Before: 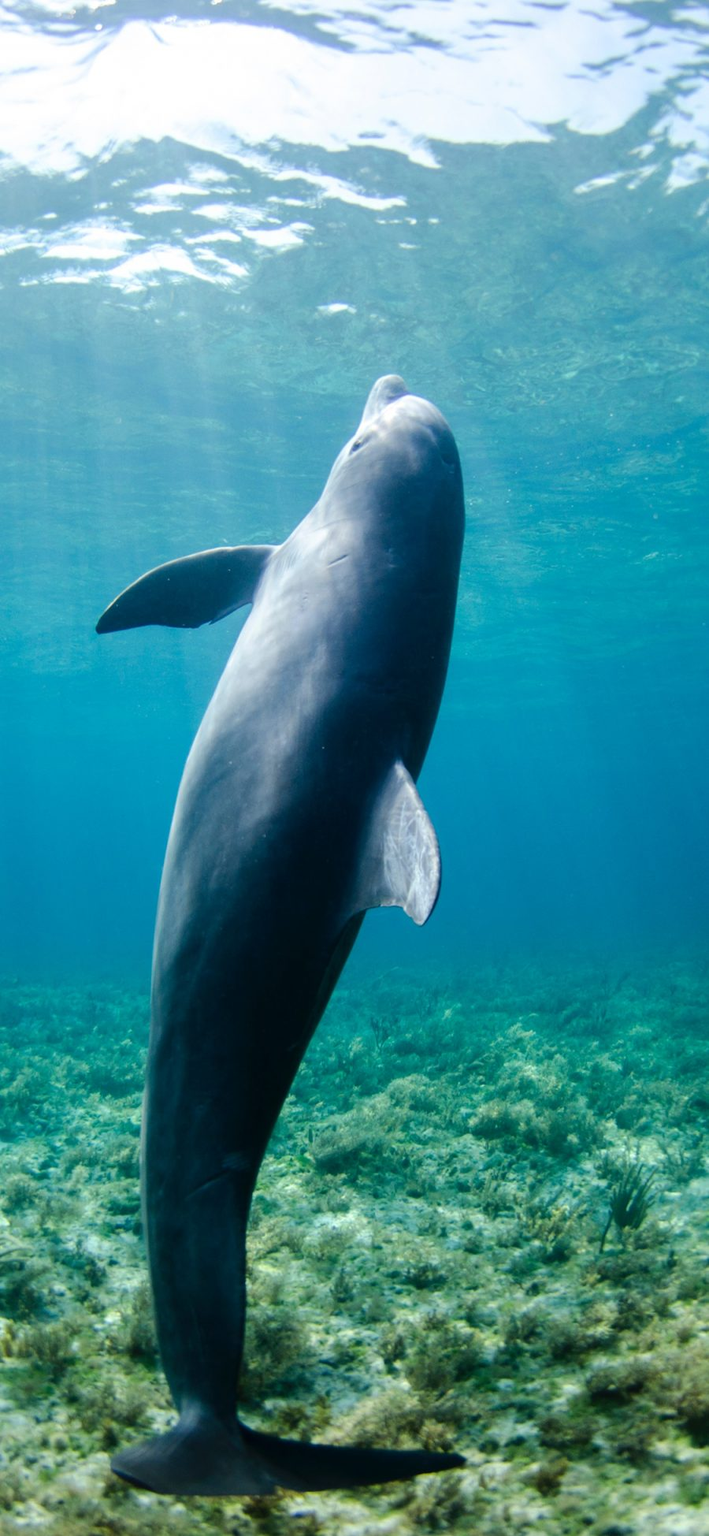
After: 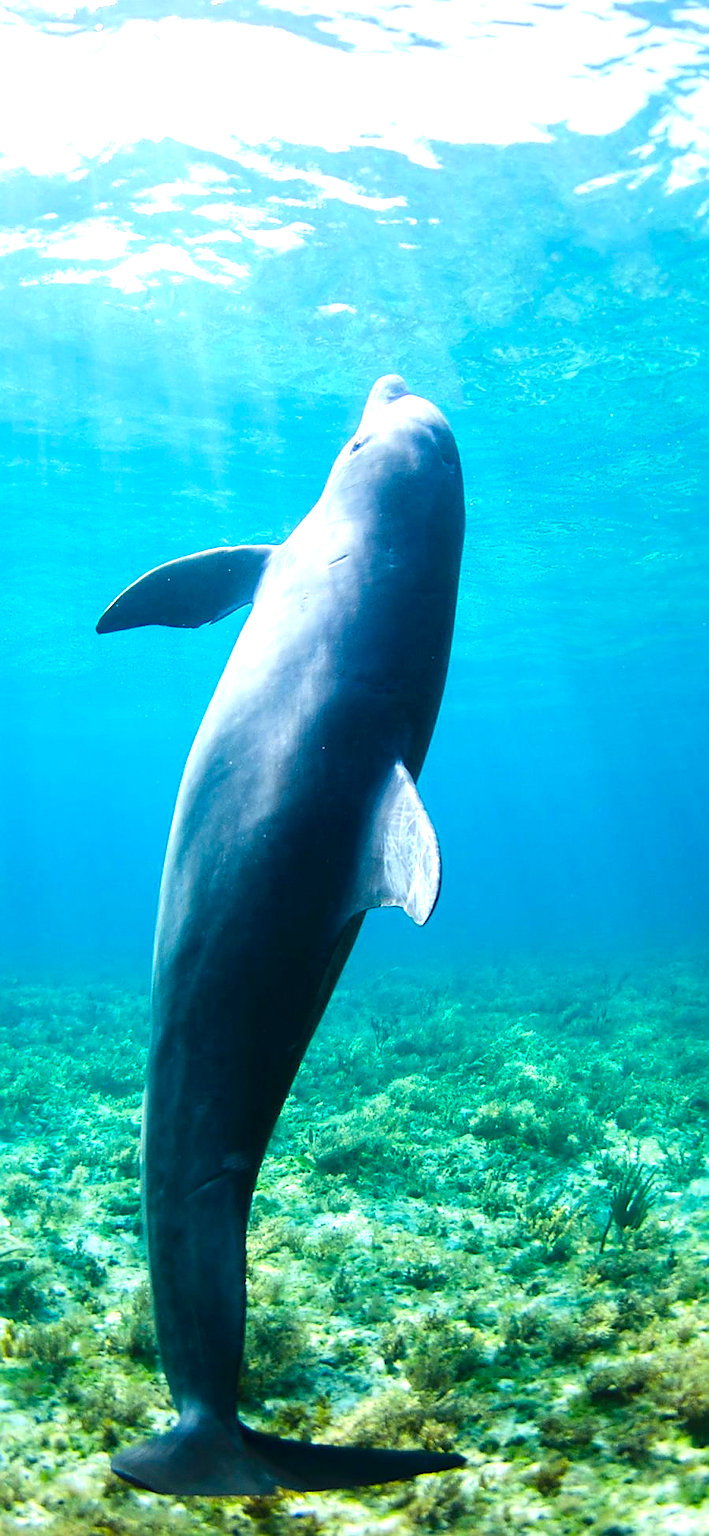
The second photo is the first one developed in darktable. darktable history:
color balance rgb: perceptual saturation grading › global saturation 25%, global vibrance 20%
sharpen: radius 1.4, amount 1.25, threshold 0.7
exposure: black level correction 0, exposure 0.9 EV, compensate highlight preservation false
